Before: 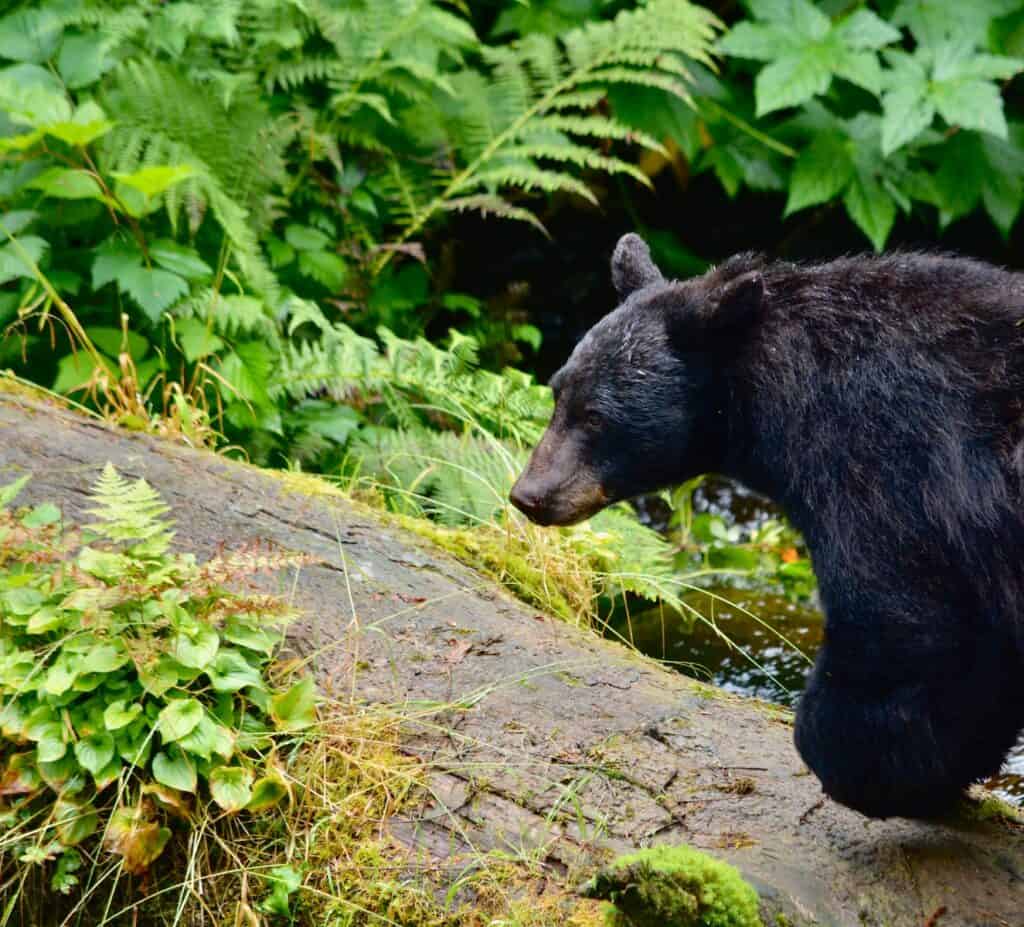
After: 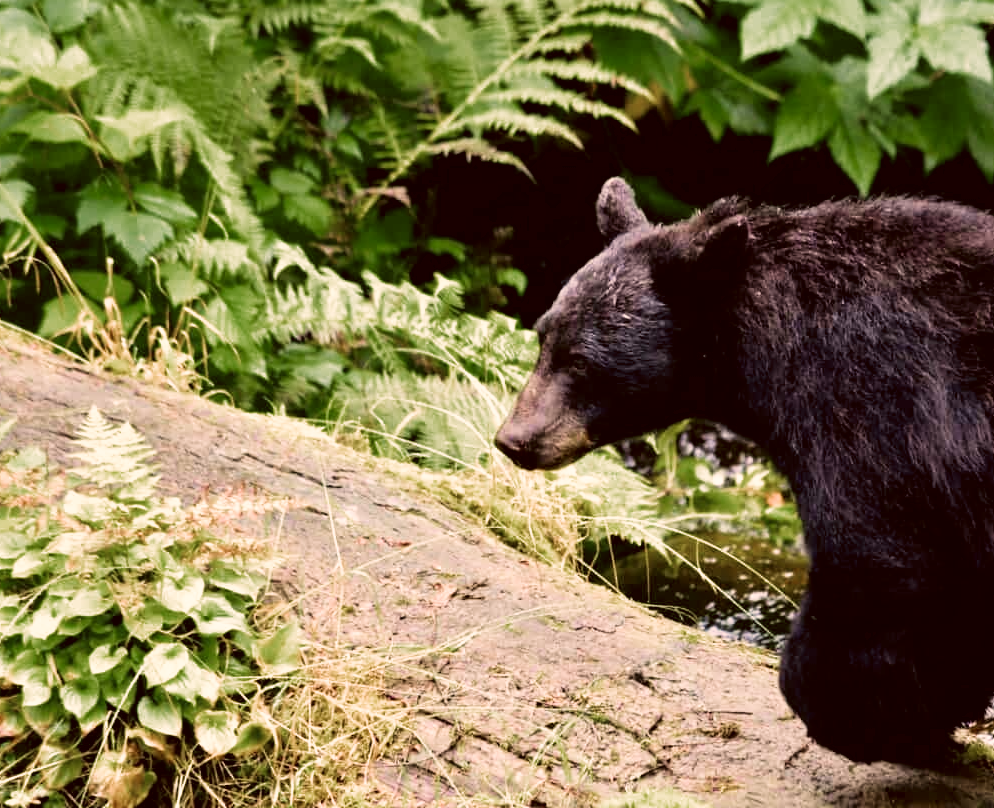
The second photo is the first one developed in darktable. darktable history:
exposure: black level correction 0, exposure 0.6 EV, compensate exposure bias true, compensate highlight preservation false
filmic rgb: middle gray luminance 21.73%, black relative exposure -14 EV, white relative exposure 2.96 EV, threshold 6 EV, target black luminance 0%, hardness 8.81, latitude 59.69%, contrast 1.208, highlights saturation mix 5%, shadows ↔ highlights balance 41.6%, add noise in highlights 0, color science v3 (2019), use custom middle-gray values true, iterations of high-quality reconstruction 0, contrast in highlights soft, enable highlight reconstruction true
crop: left 1.507%, top 6.147%, right 1.379%, bottom 6.637%
velvia: on, module defaults
color correction: highlights a* 10.21, highlights b* 9.79, shadows a* 8.61, shadows b* 7.88, saturation 0.8
color zones: curves: ch0 [(0, 0.558) (0.143, 0.548) (0.286, 0.447) (0.429, 0.259) (0.571, 0.5) (0.714, 0.5) (0.857, 0.593) (1, 0.558)]; ch1 [(0, 0.543) (0.01, 0.544) (0.12, 0.492) (0.248, 0.458) (0.5, 0.534) (0.748, 0.5) (0.99, 0.469) (1, 0.543)]; ch2 [(0, 0.507) (0.143, 0.522) (0.286, 0.505) (0.429, 0.5) (0.571, 0.5) (0.714, 0.5) (0.857, 0.5) (1, 0.507)]
tone equalizer: on, module defaults
